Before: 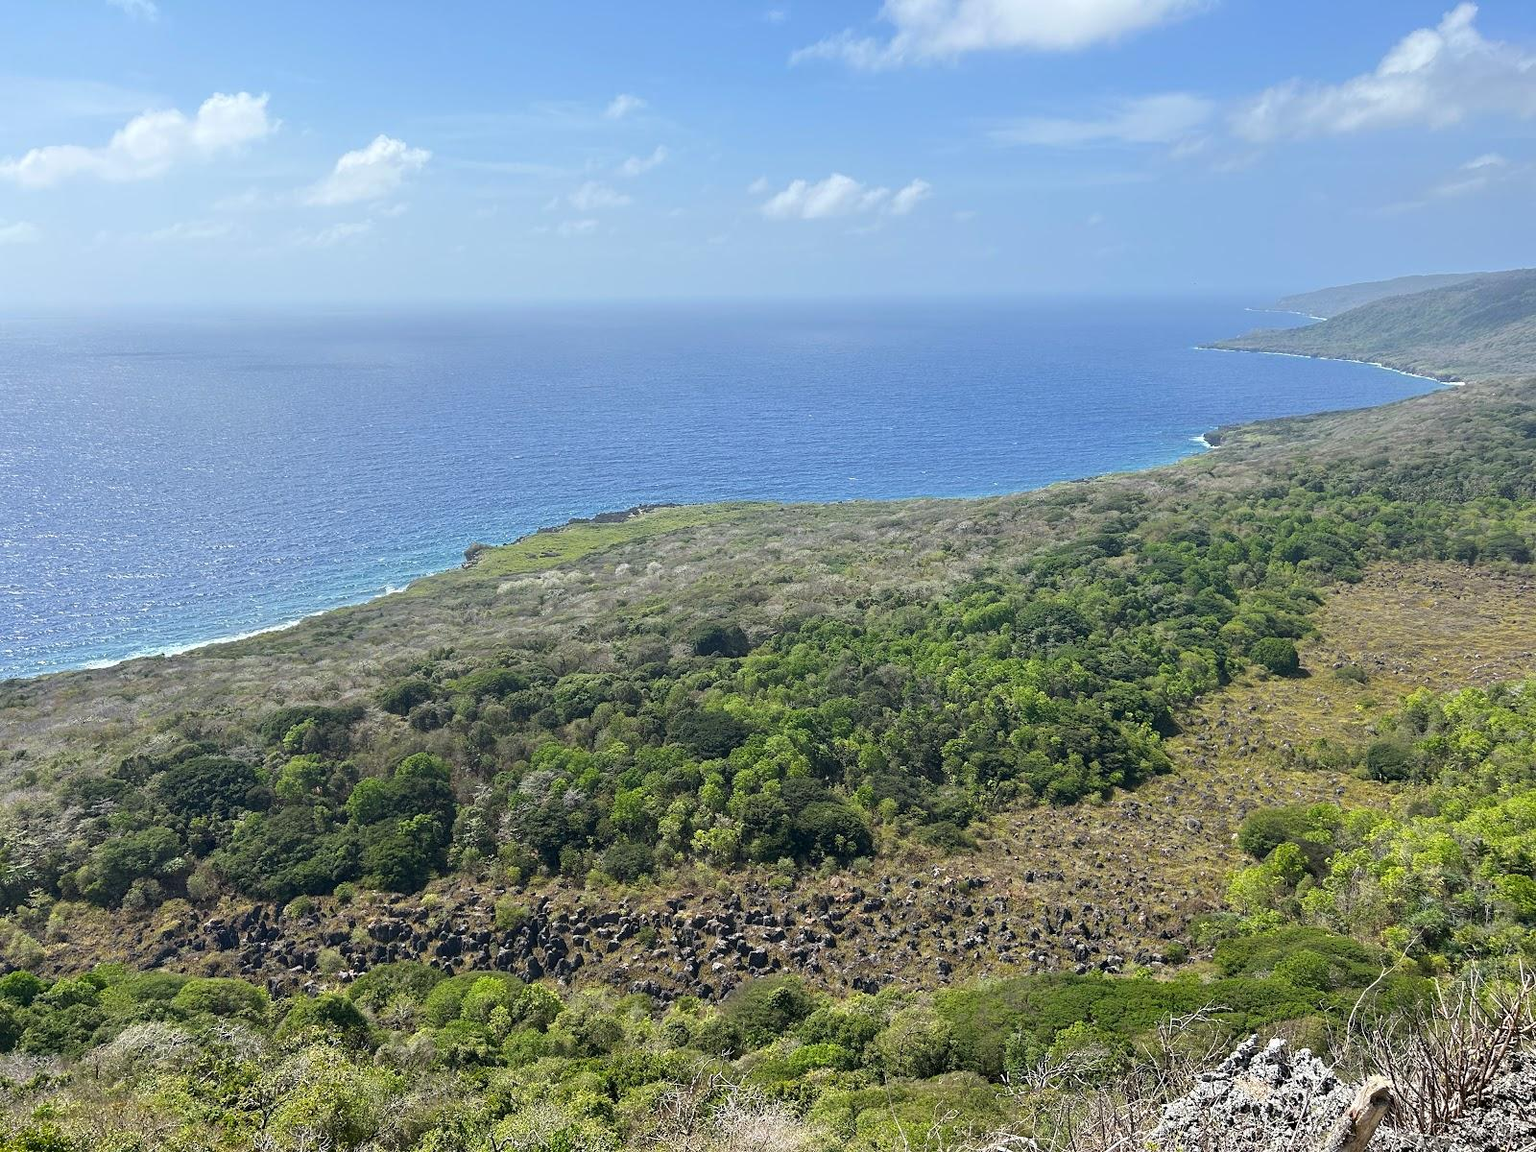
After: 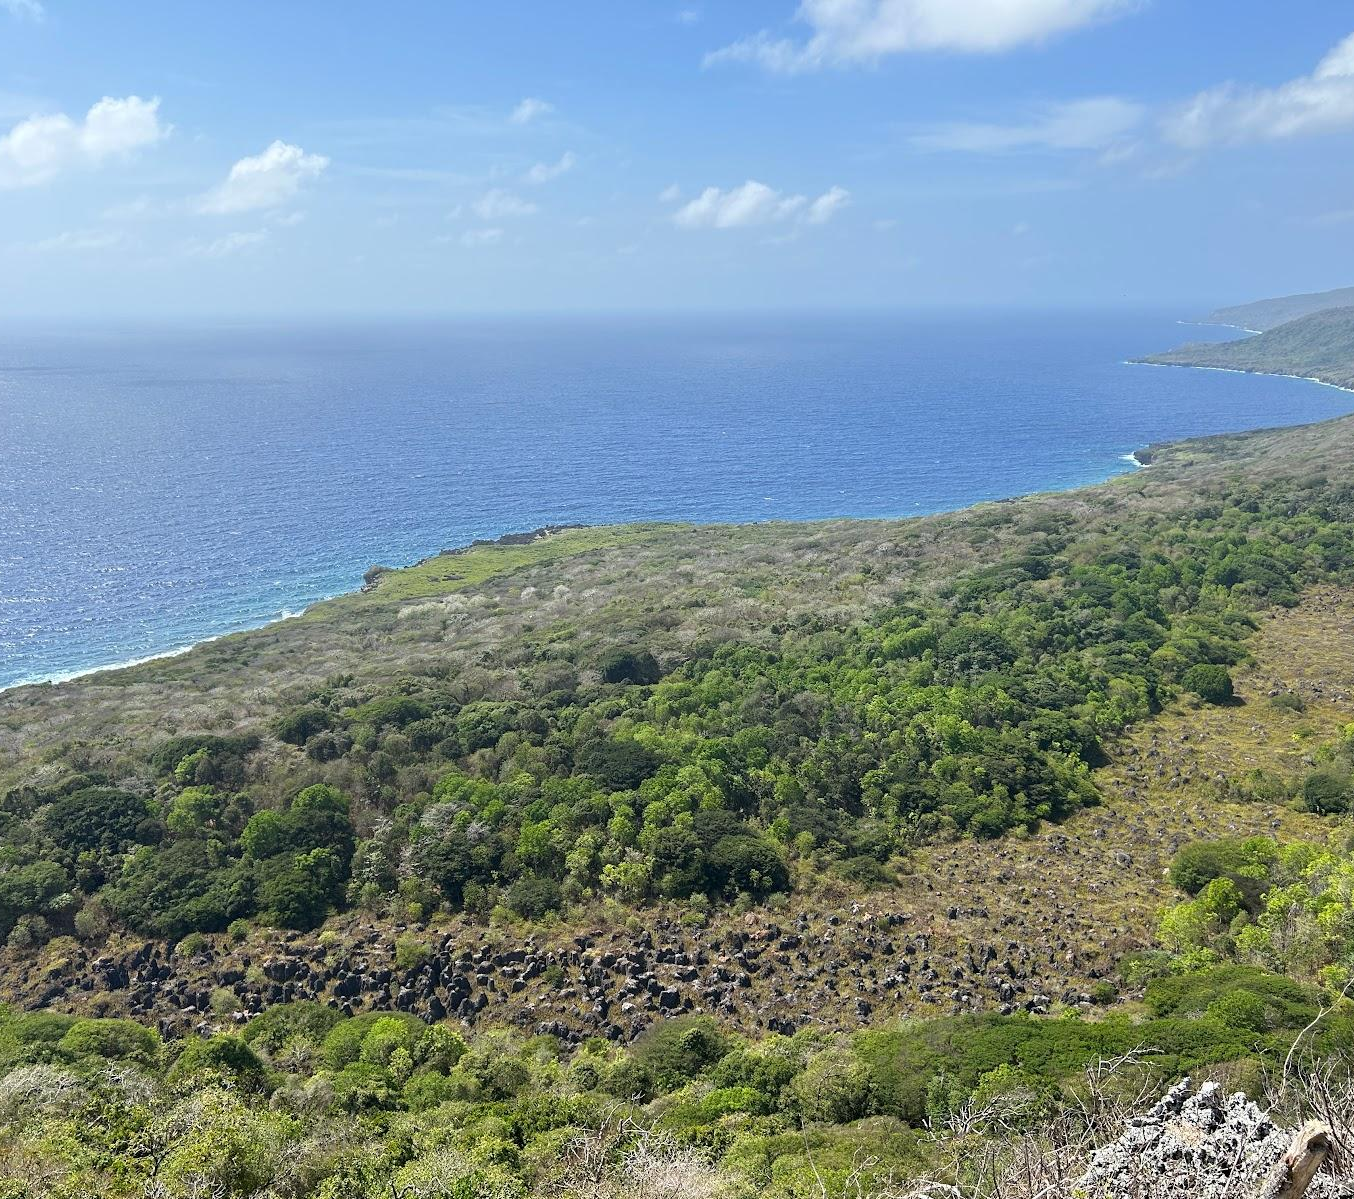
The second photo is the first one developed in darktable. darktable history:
crop: left 7.557%, right 7.798%
